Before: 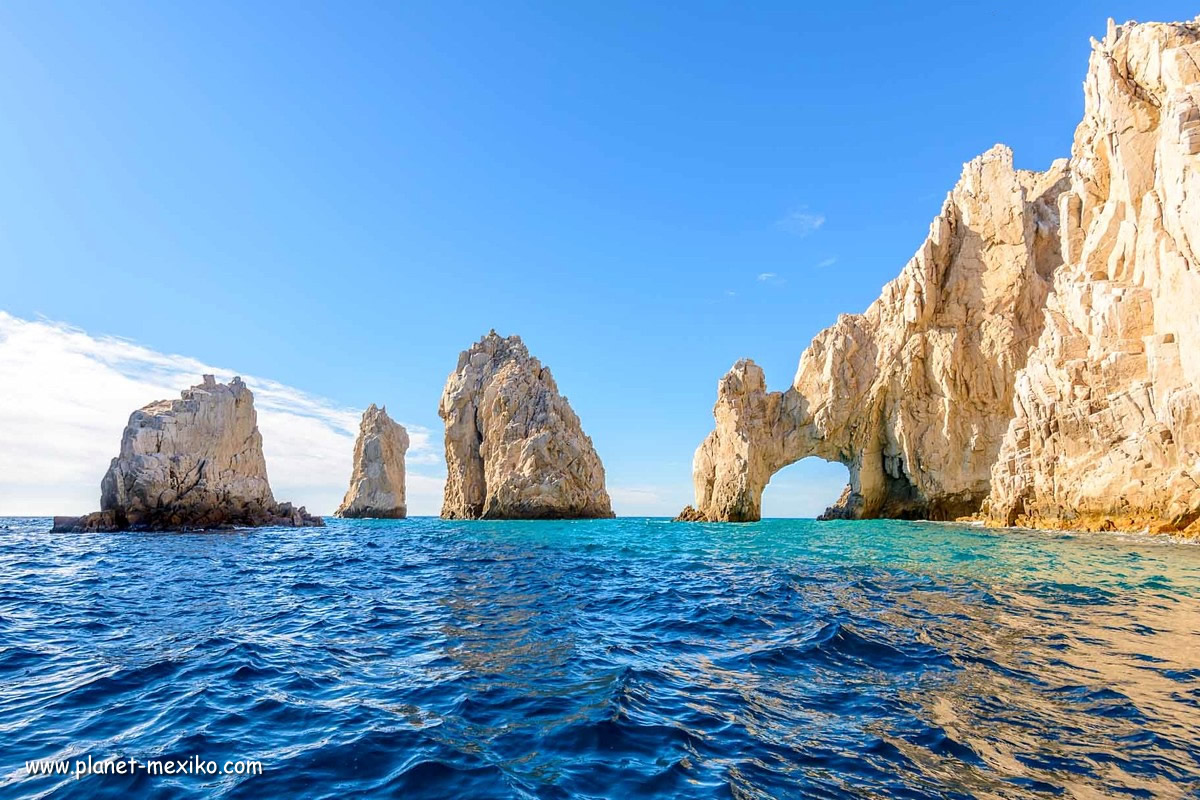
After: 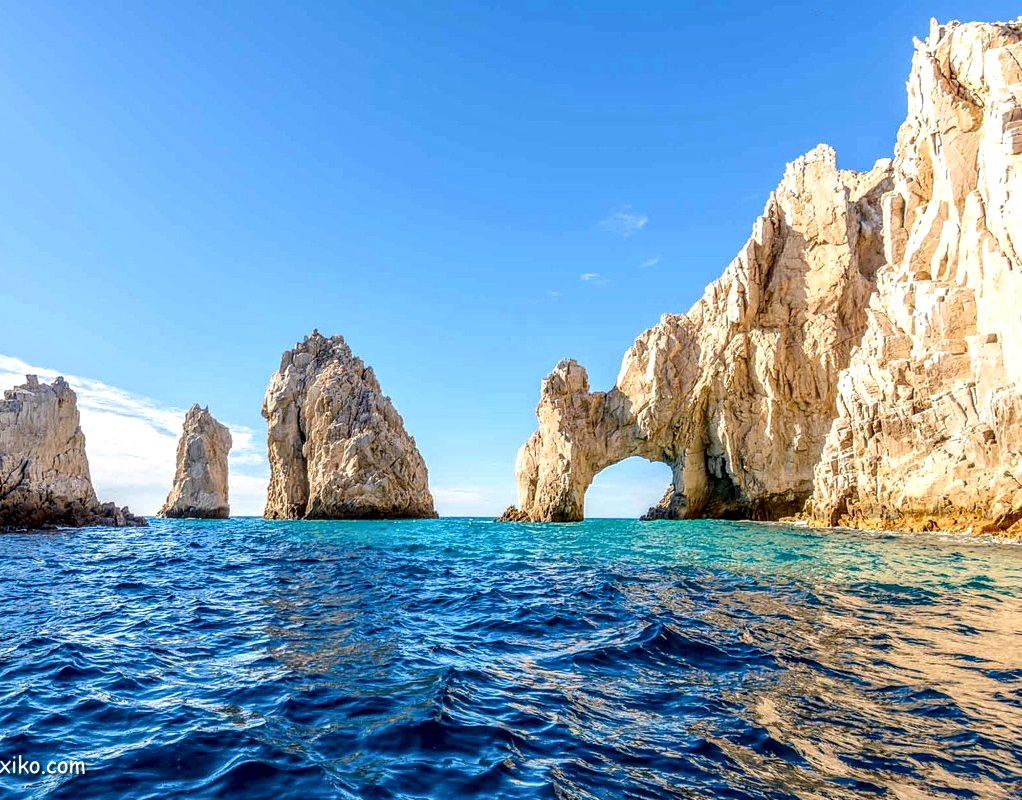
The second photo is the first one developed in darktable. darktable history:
tone equalizer: on, module defaults
crop and rotate: left 14.789%
local contrast: detail 150%
